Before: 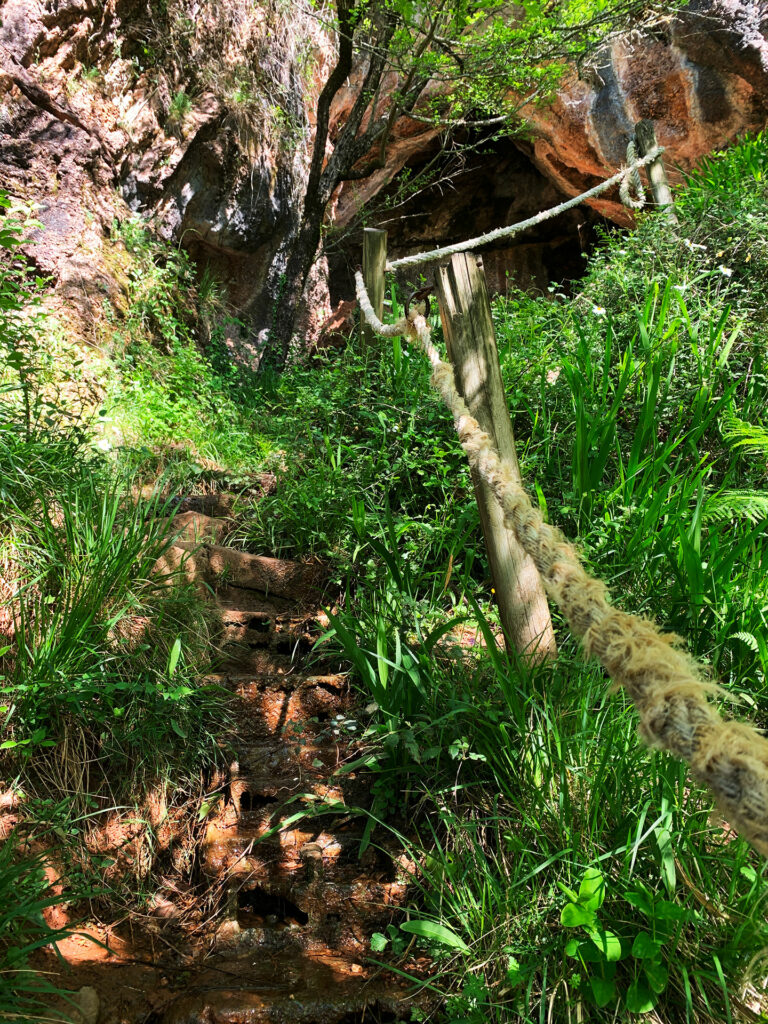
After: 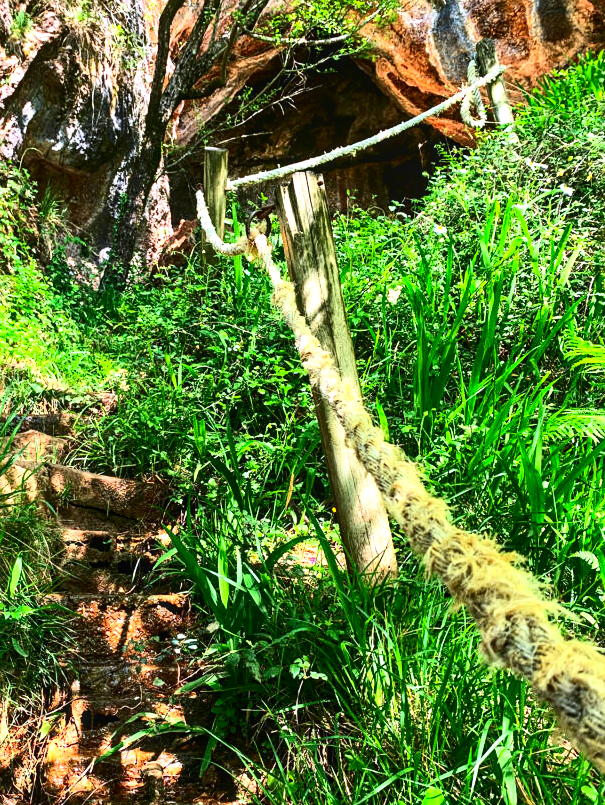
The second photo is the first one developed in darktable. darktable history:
white balance: red 0.98, blue 1.034
crop and rotate: left 20.74%, top 7.912%, right 0.375%, bottom 13.378%
local contrast: detail 117%
contrast brightness saturation: contrast 0.28
sharpen: amount 0.2
exposure: black level correction 0.001, exposure 1 EV, compensate highlight preservation false
color zones: curves: ch0 [(0, 0.613) (0.01, 0.613) (0.245, 0.448) (0.498, 0.529) (0.642, 0.665) (0.879, 0.777) (0.99, 0.613)]; ch1 [(0, 0) (0.143, 0) (0.286, 0) (0.429, 0) (0.571, 0) (0.714, 0) (0.857, 0)], mix -121.96%
